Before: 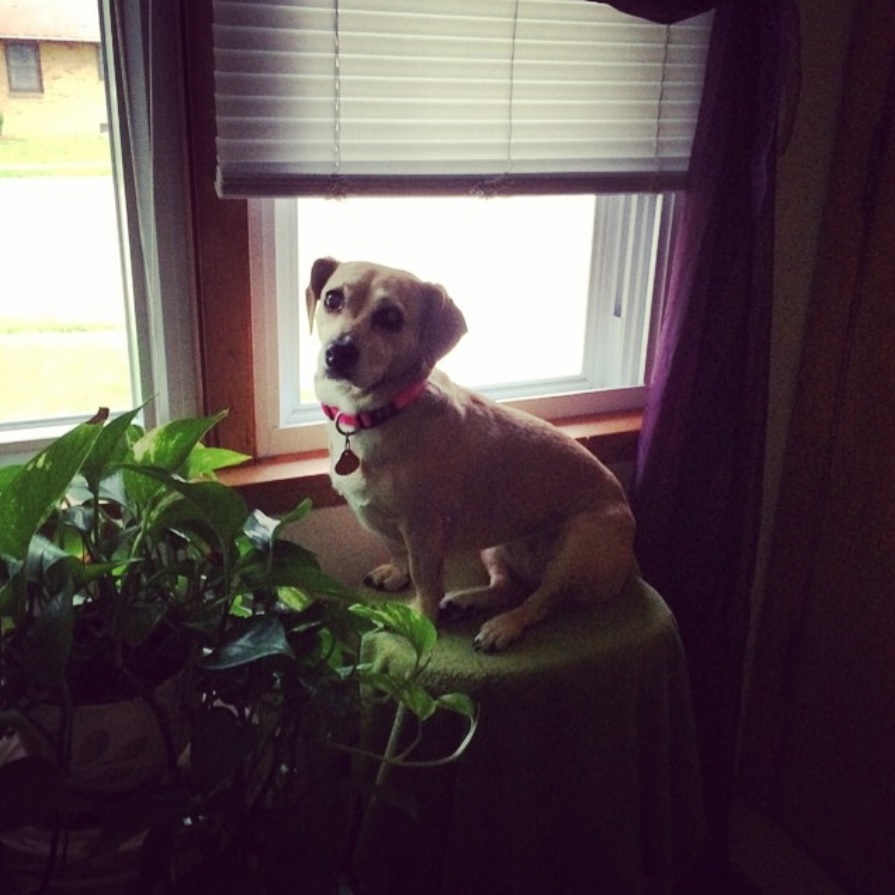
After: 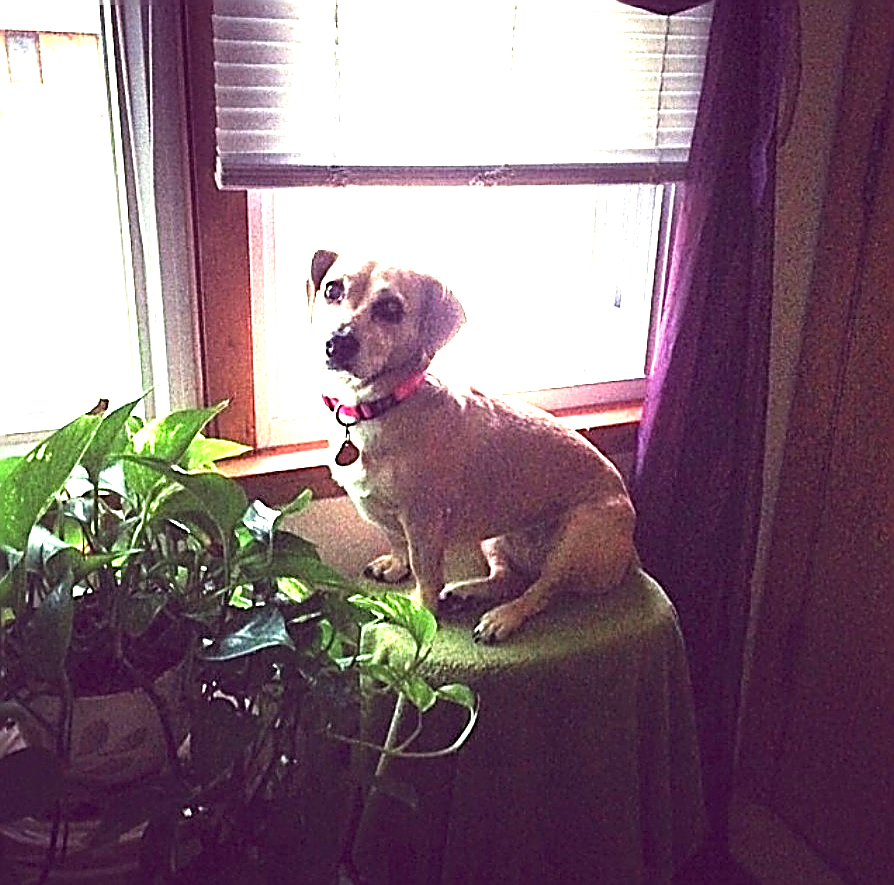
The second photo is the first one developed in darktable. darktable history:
crop: top 1.049%, right 0.001%
sharpen: amount 2
exposure: black level correction 0, exposure 1.975 EV, compensate exposure bias true, compensate highlight preservation false
